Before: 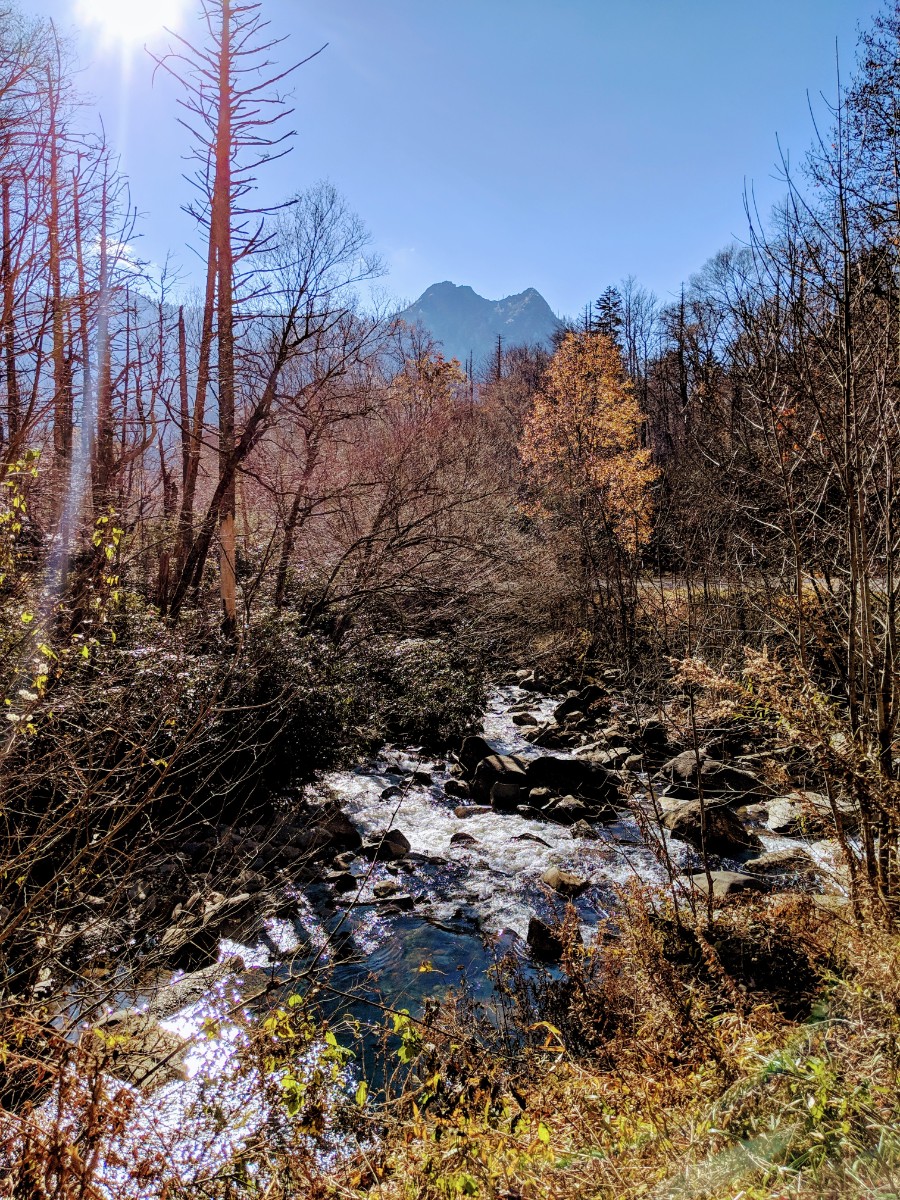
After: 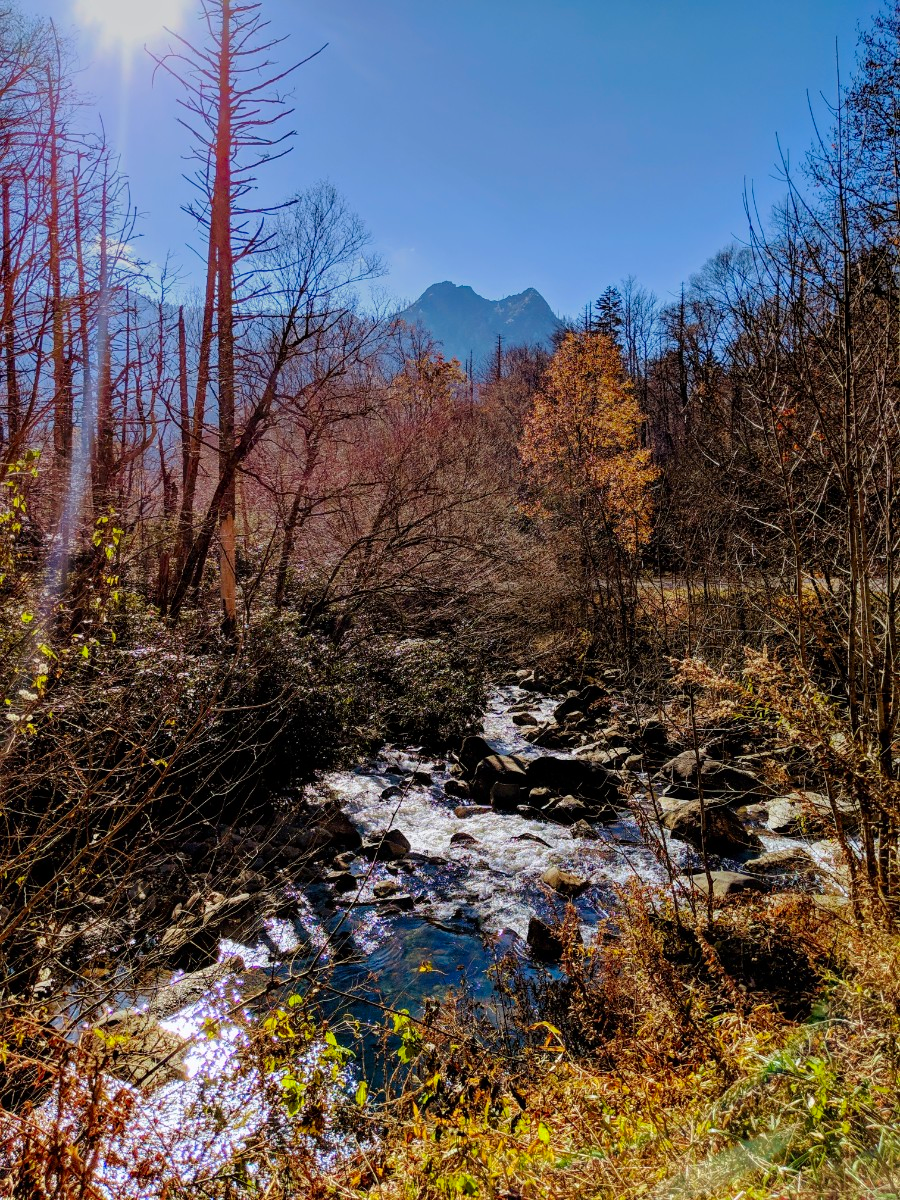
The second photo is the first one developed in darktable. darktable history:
graduated density: on, module defaults
contrast brightness saturation: brightness -0.02, saturation 0.35
